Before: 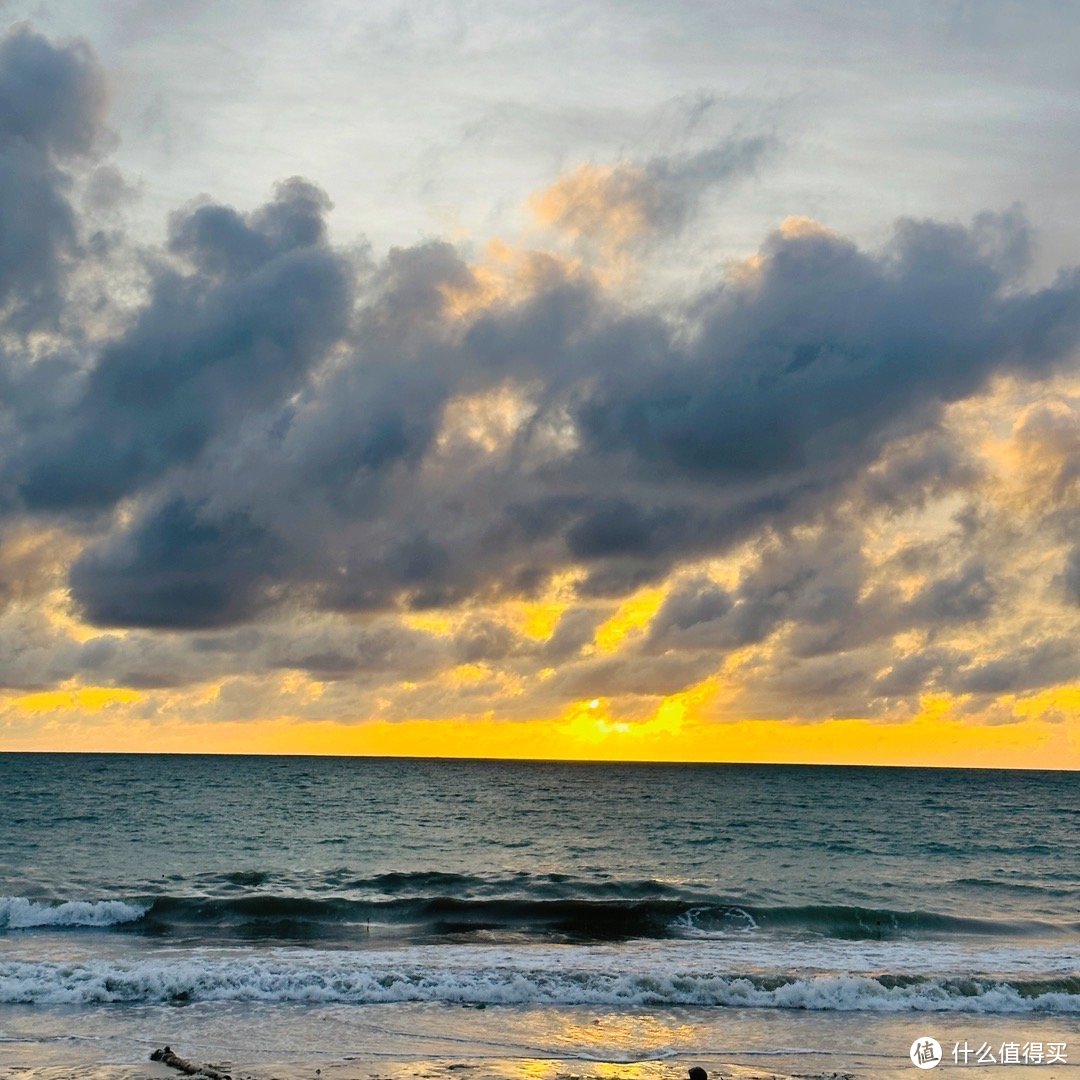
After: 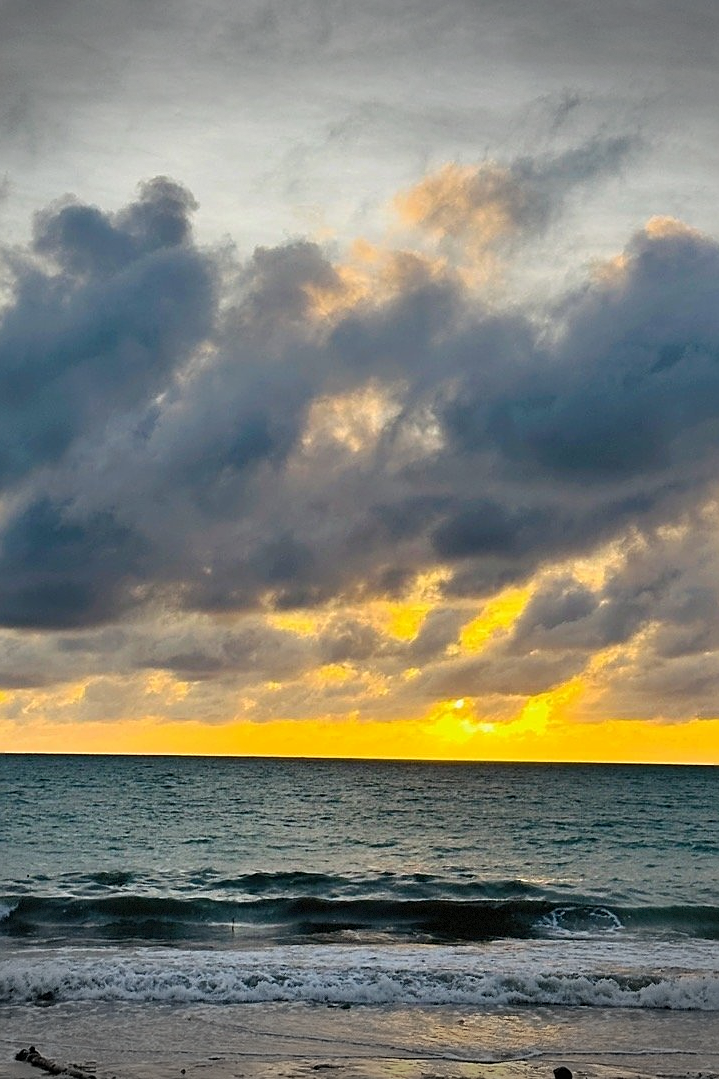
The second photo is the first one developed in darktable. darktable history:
crop and rotate: left 12.531%, right 20.876%
sharpen: on, module defaults
vignetting: fall-off start 99.95%, width/height ratio 1.324, dithering 8-bit output
shadows and highlights: soften with gaussian
